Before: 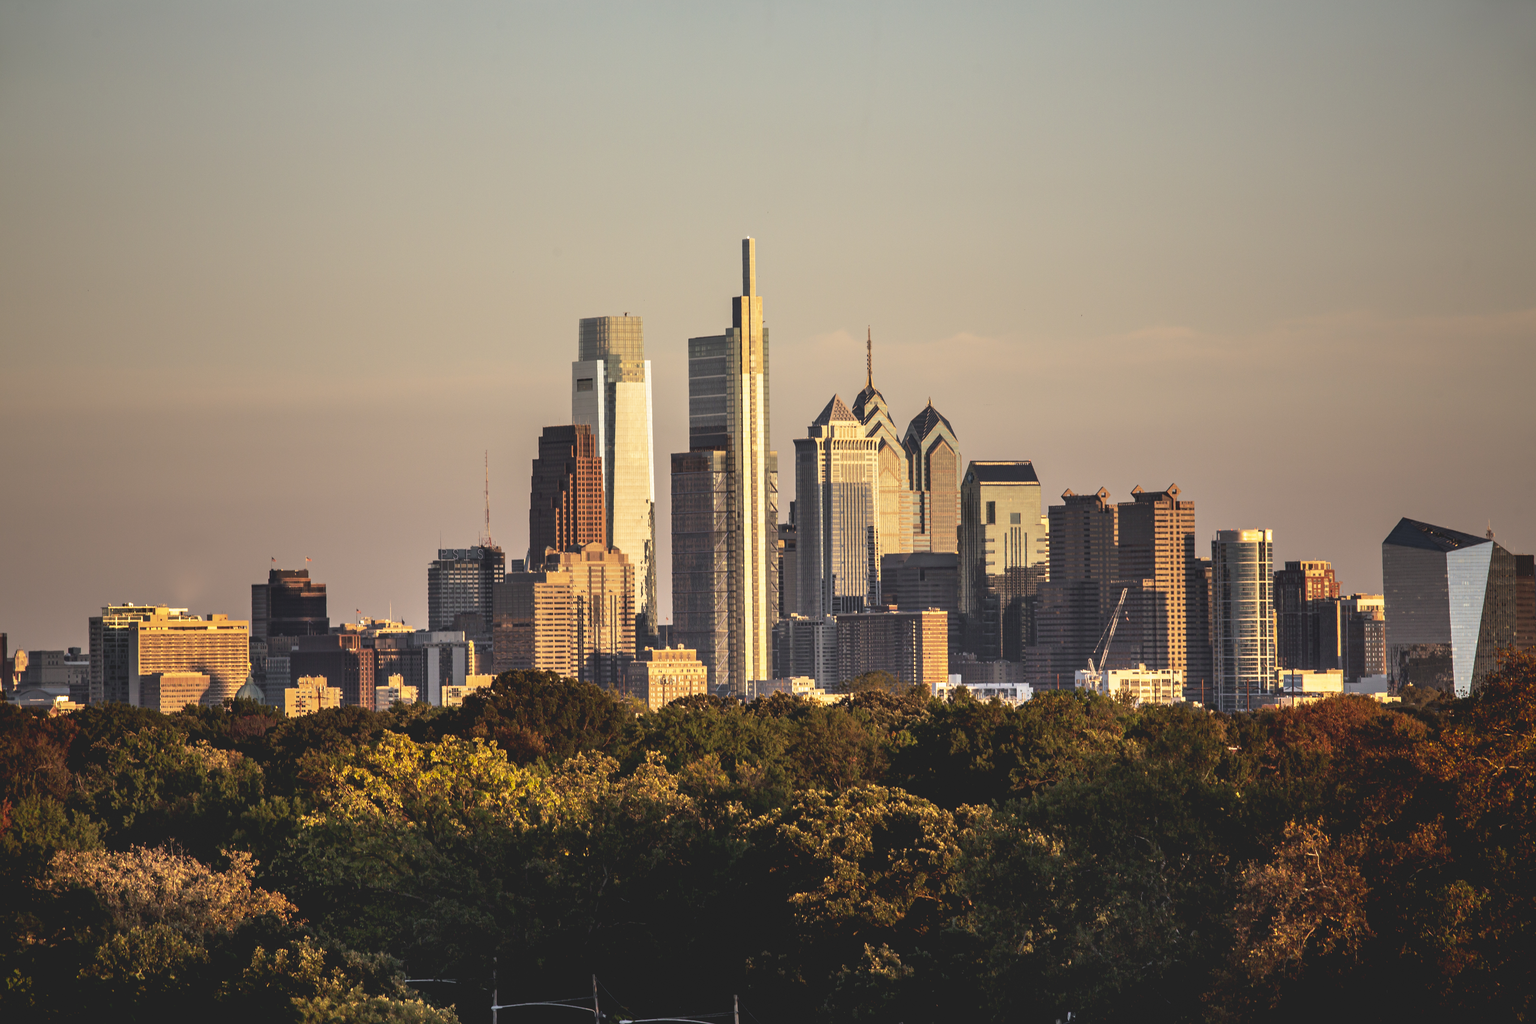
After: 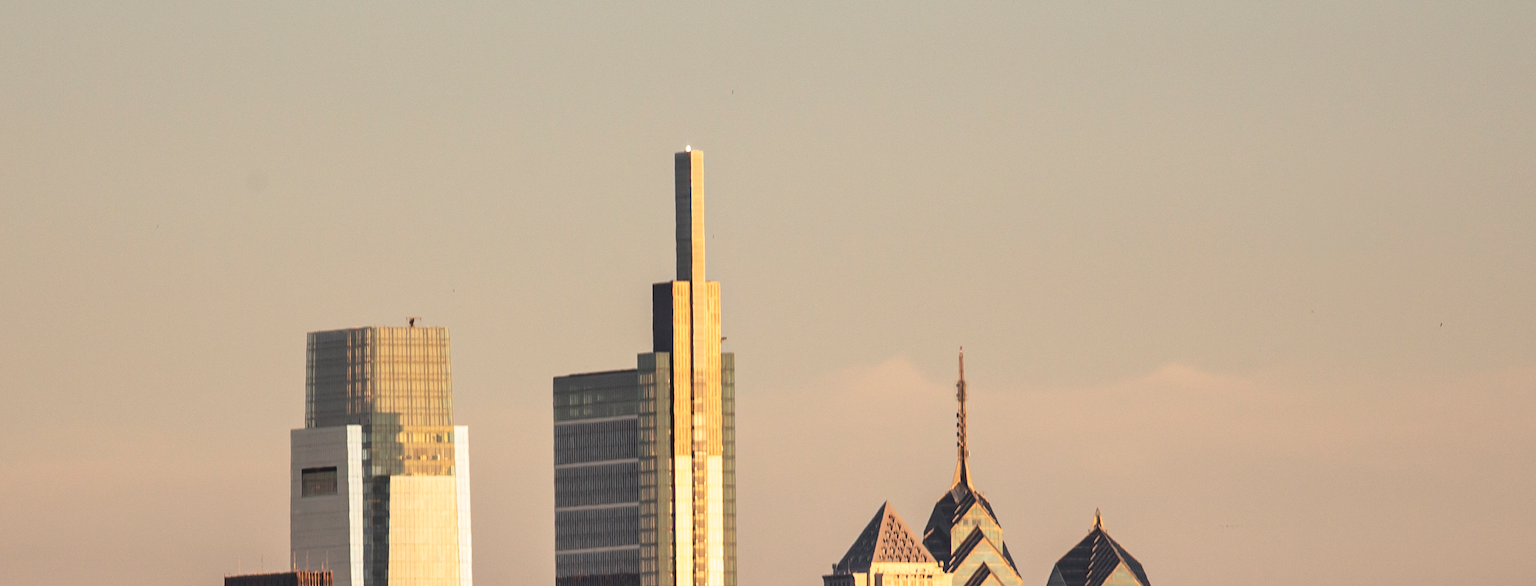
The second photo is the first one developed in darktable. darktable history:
crop: left 28.875%, top 16.78%, right 26.837%, bottom 57.836%
